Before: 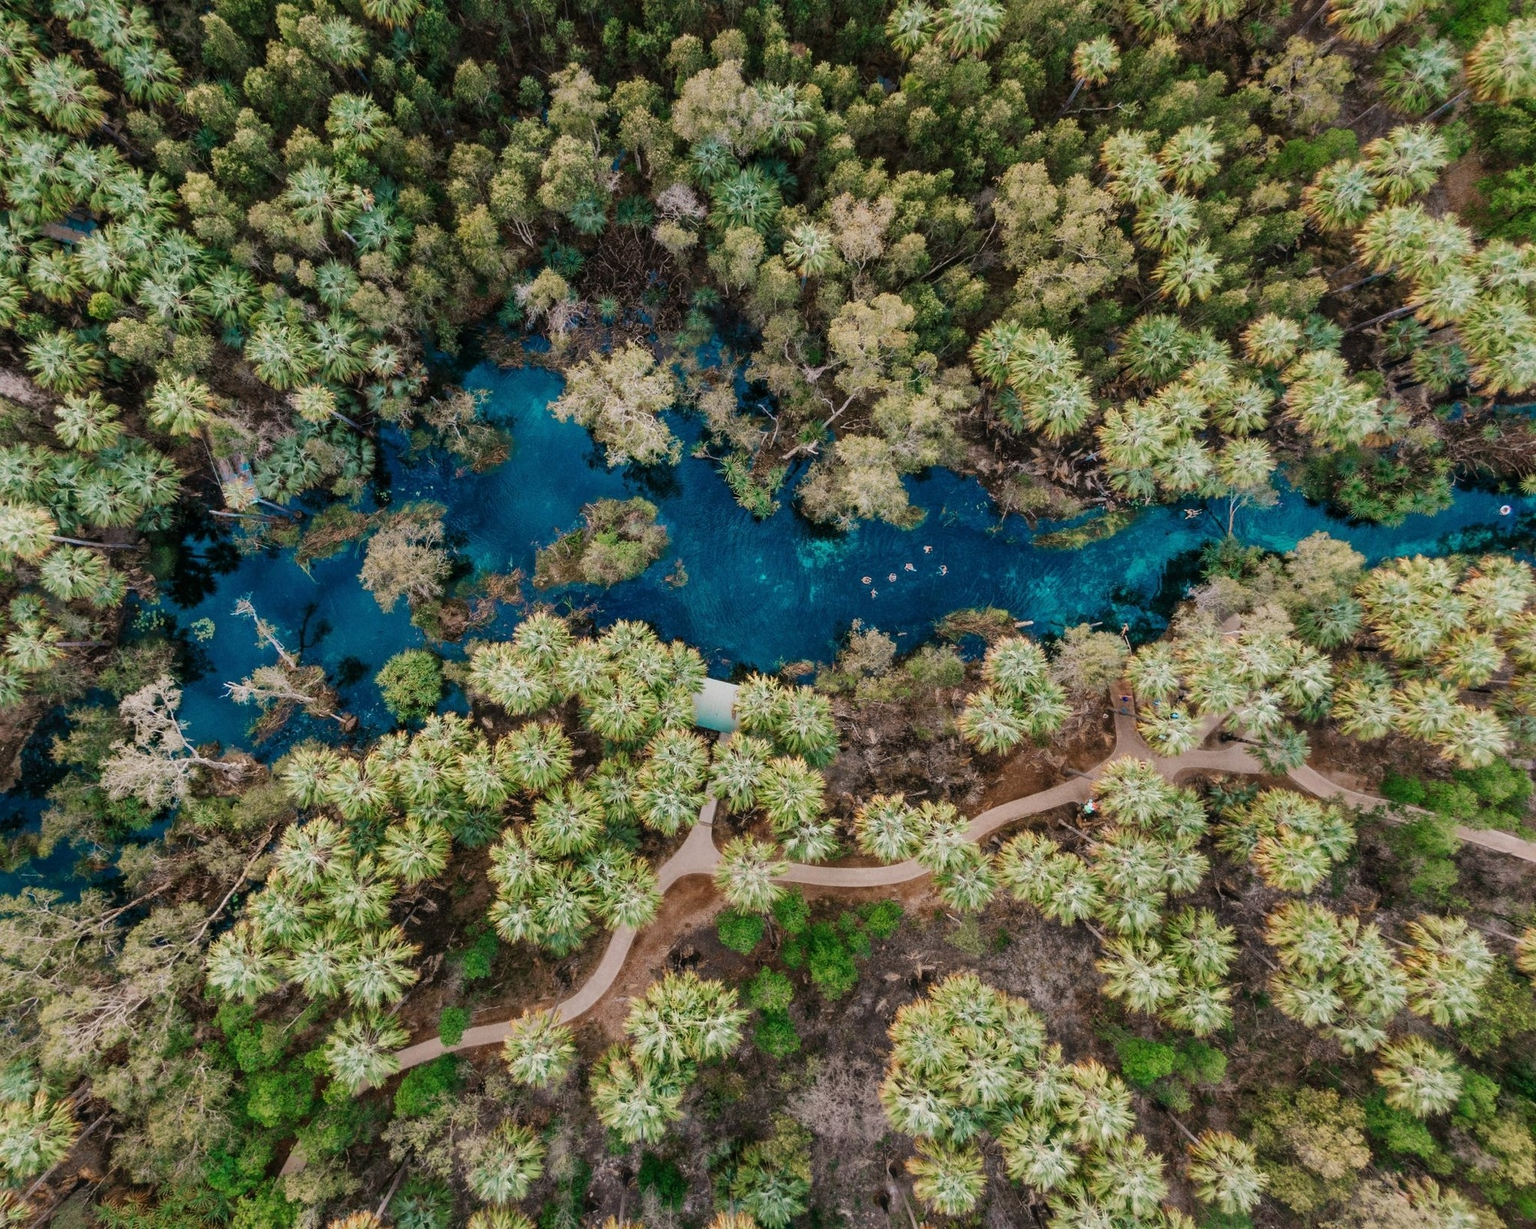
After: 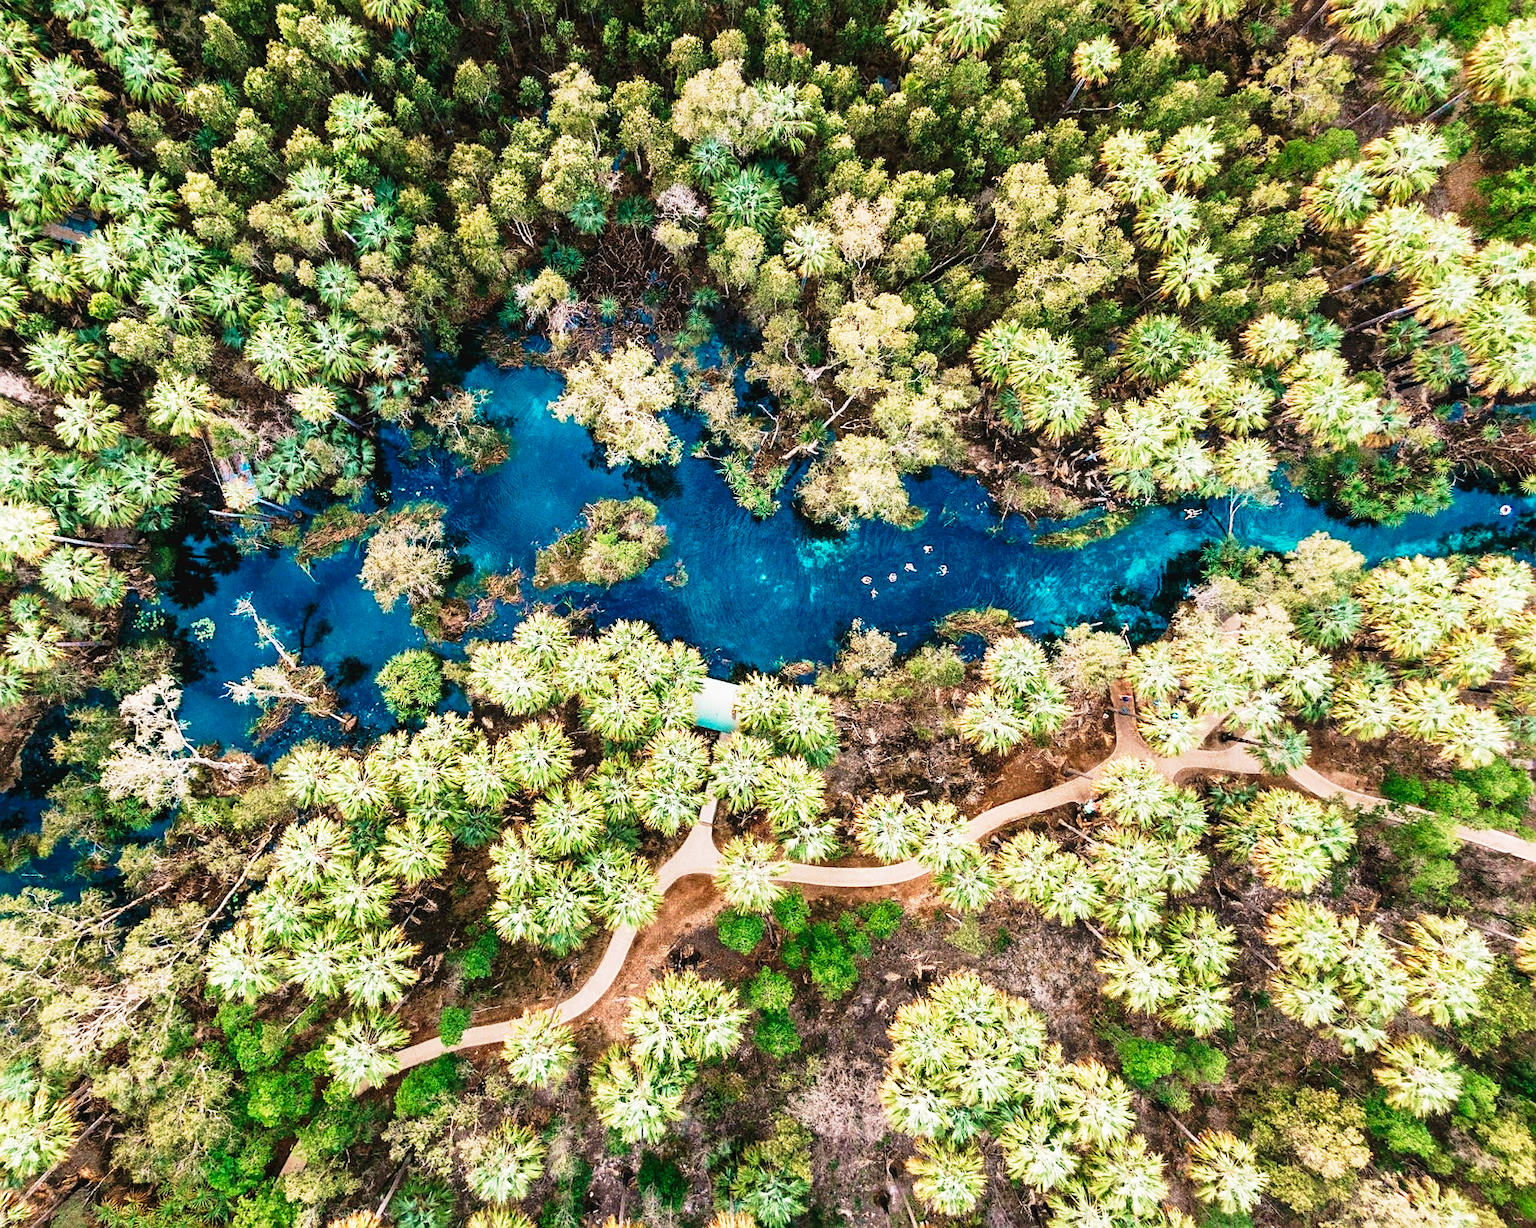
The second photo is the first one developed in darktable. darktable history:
exposure: exposure 0.571 EV, compensate highlight preservation false
tone curve: curves: ch0 [(0, 0) (0.003, 0.026) (0.011, 0.024) (0.025, 0.022) (0.044, 0.031) (0.069, 0.067) (0.1, 0.094) (0.136, 0.102) (0.177, 0.14) (0.224, 0.189) (0.277, 0.238) (0.335, 0.325) (0.399, 0.379) (0.468, 0.453) (0.543, 0.528) (0.623, 0.609) (0.709, 0.695) (0.801, 0.793) (0.898, 0.898) (1, 1)], preserve colors none
sharpen: on, module defaults
velvia: on, module defaults
base curve: curves: ch0 [(0, 0) (0.005, 0.002) (0.193, 0.295) (0.399, 0.664) (0.75, 0.928) (1, 1)], preserve colors none
local contrast: mode bilateral grid, contrast 100, coarseness 99, detail 92%, midtone range 0.2
